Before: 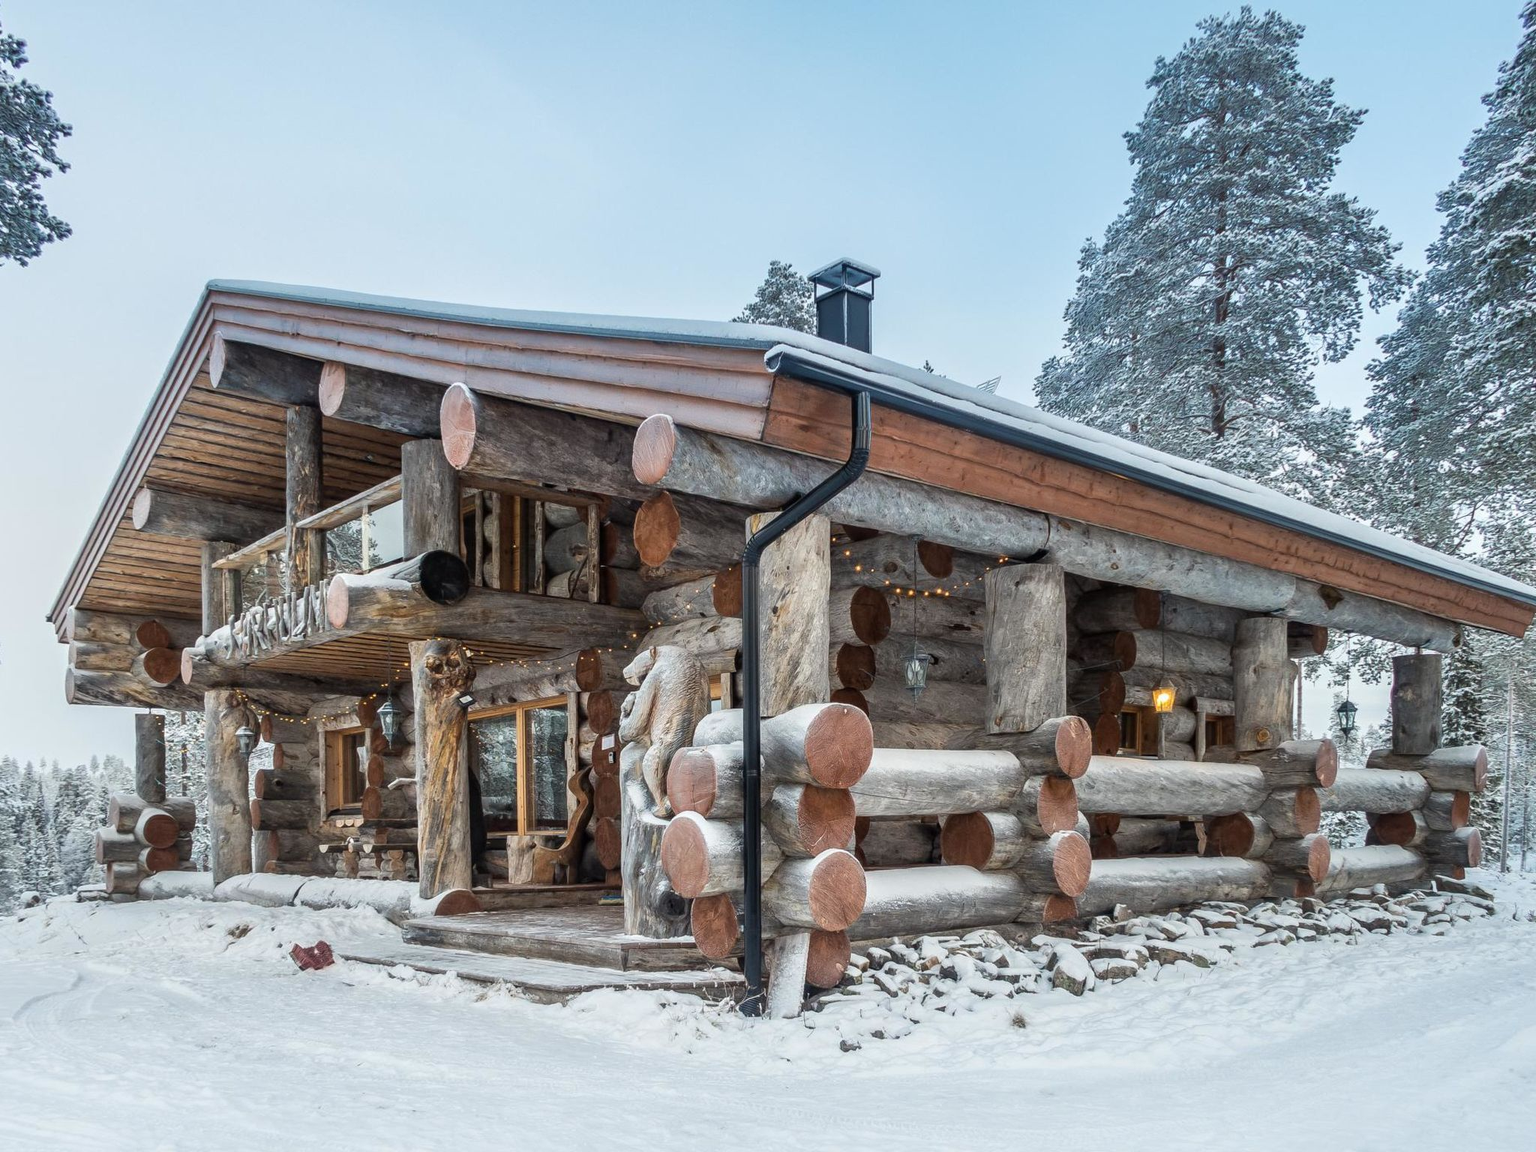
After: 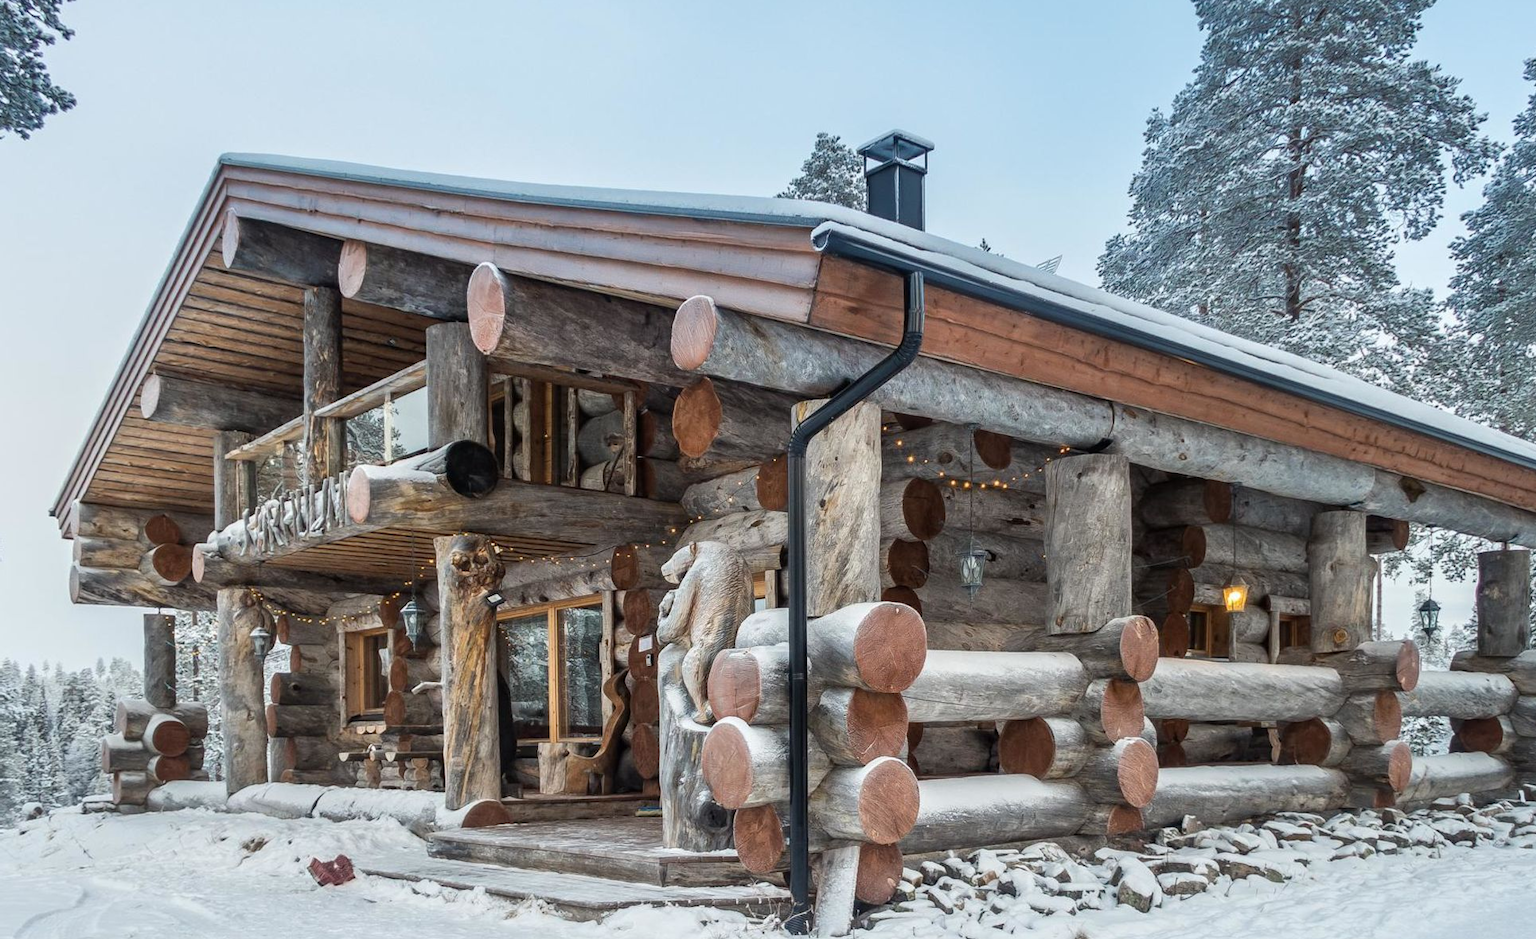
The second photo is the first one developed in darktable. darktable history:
crop and rotate: angle 0.036°, top 11.754%, right 5.643%, bottom 11.256%
